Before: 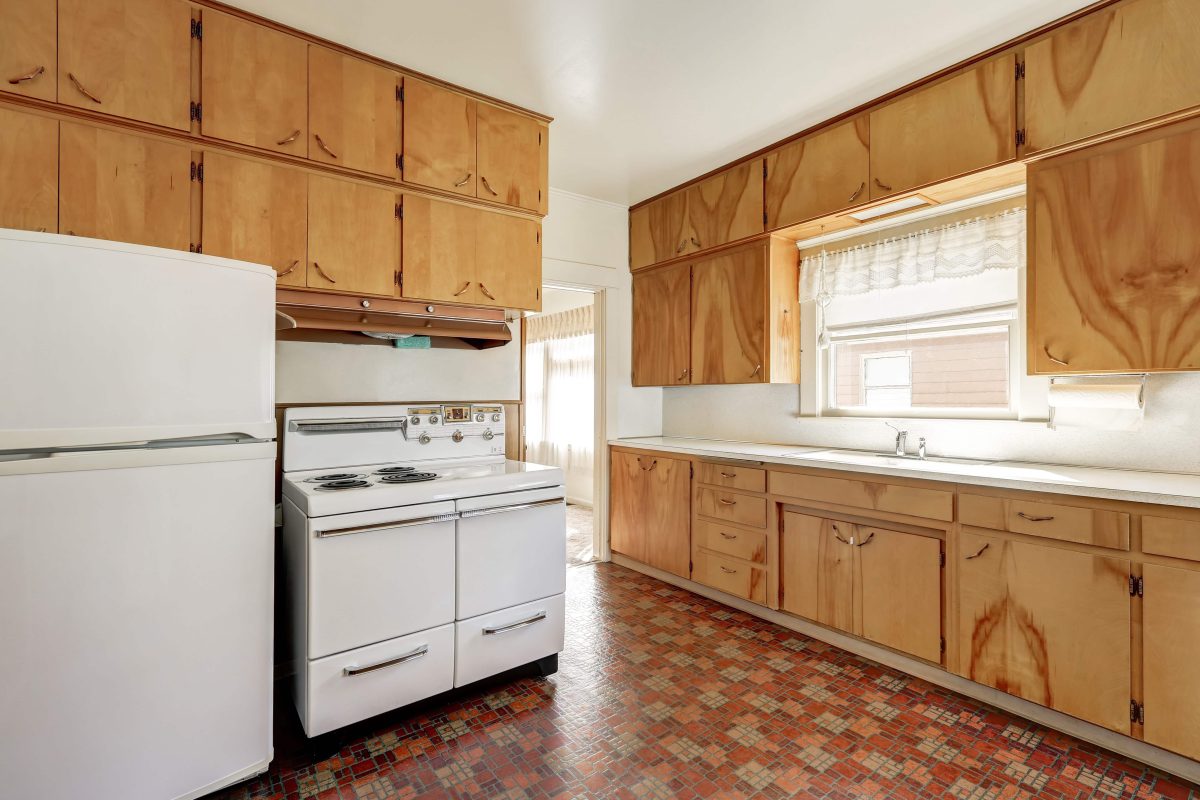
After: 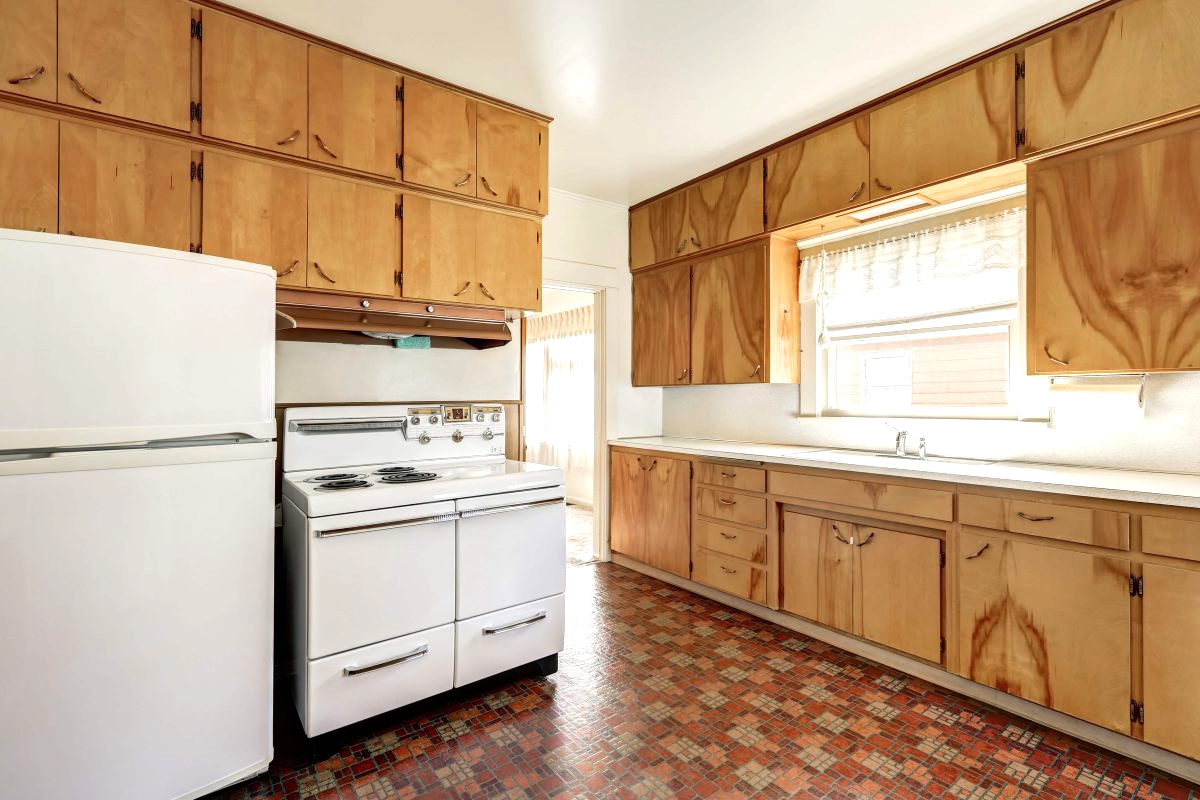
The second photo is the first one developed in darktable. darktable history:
color balance rgb: global vibrance 10%
exposure: exposure 0.02 EV, compensate highlight preservation false
tone equalizer: -8 EV -0.417 EV, -7 EV -0.389 EV, -6 EV -0.333 EV, -5 EV -0.222 EV, -3 EV 0.222 EV, -2 EV 0.333 EV, -1 EV 0.389 EV, +0 EV 0.417 EV, edges refinement/feathering 500, mask exposure compensation -1.57 EV, preserve details no
